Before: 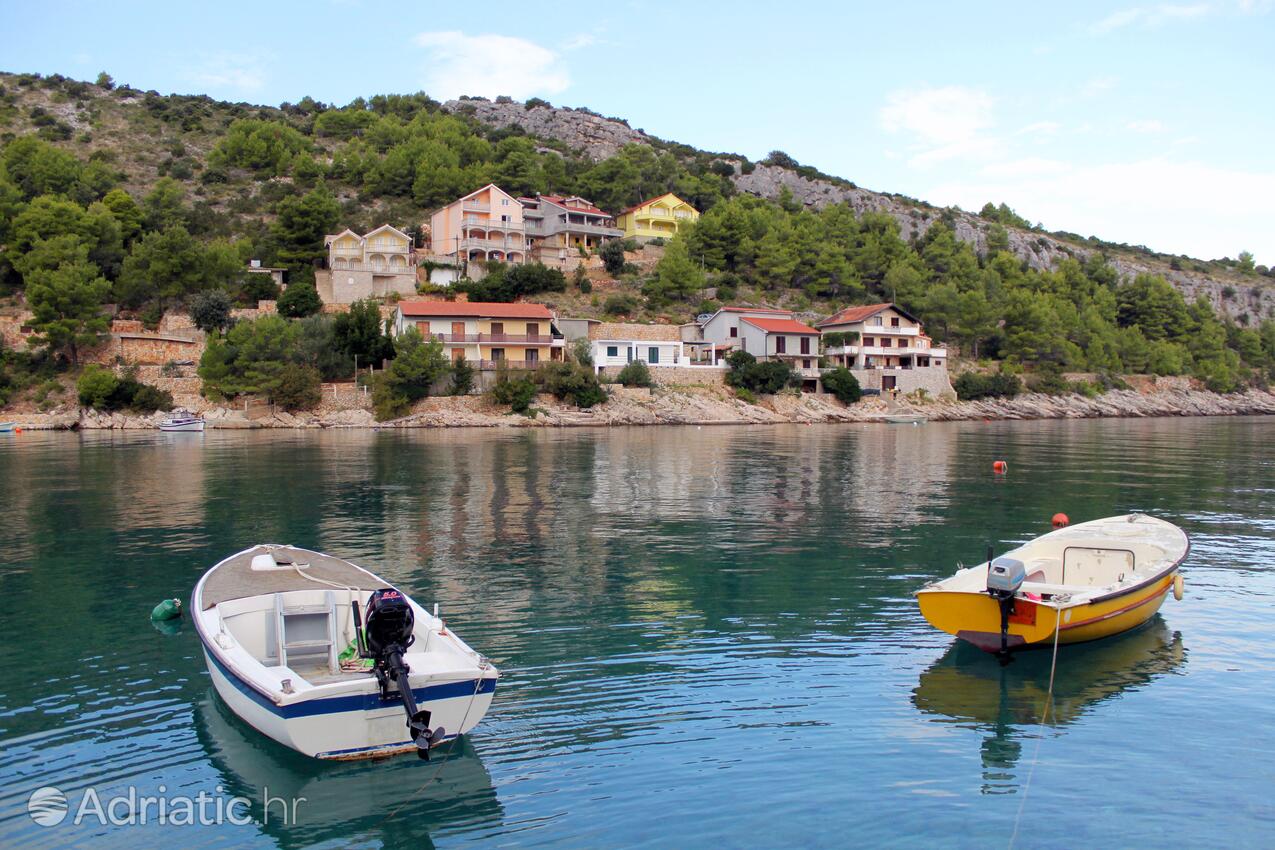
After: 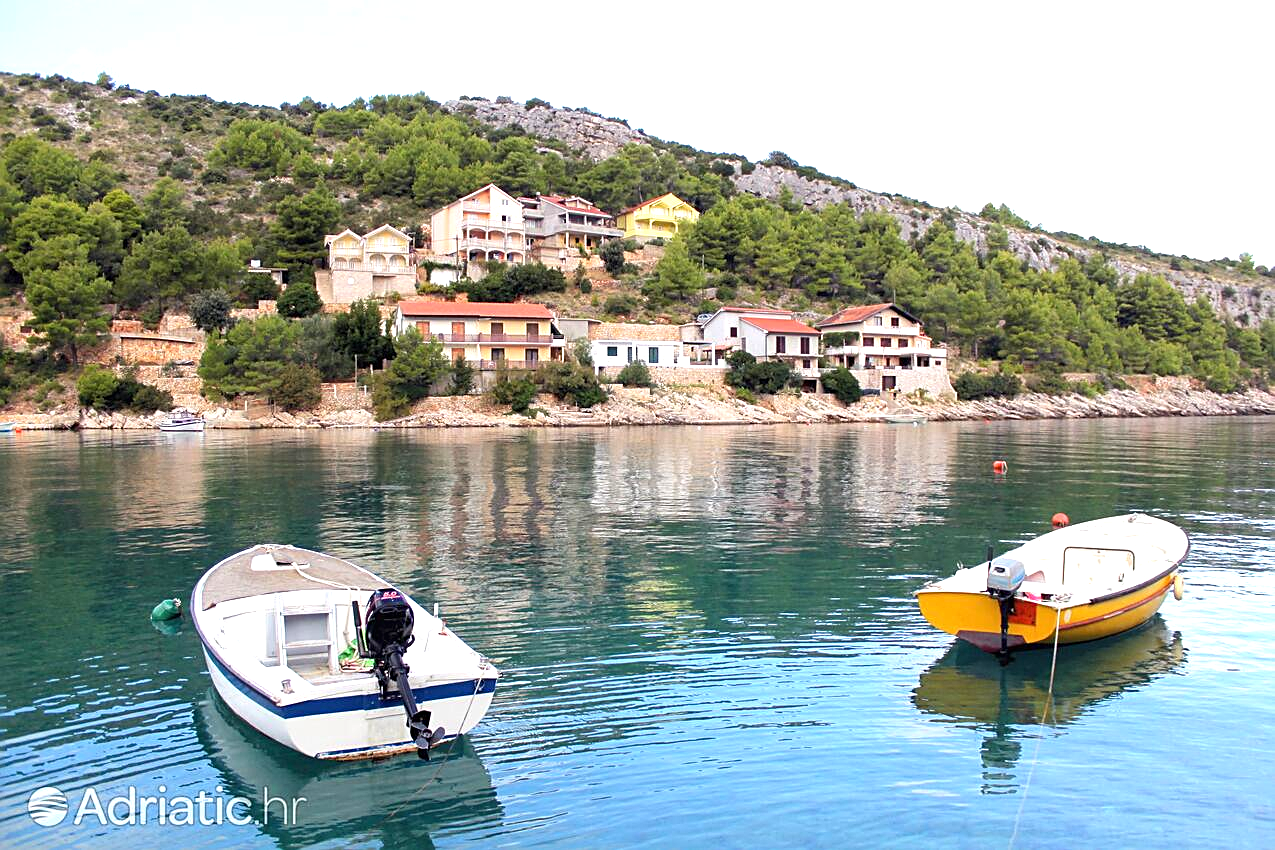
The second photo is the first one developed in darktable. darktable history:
sharpen: on, module defaults
exposure: black level correction -0.001, exposure 0.909 EV, compensate exposure bias true, compensate highlight preservation false
